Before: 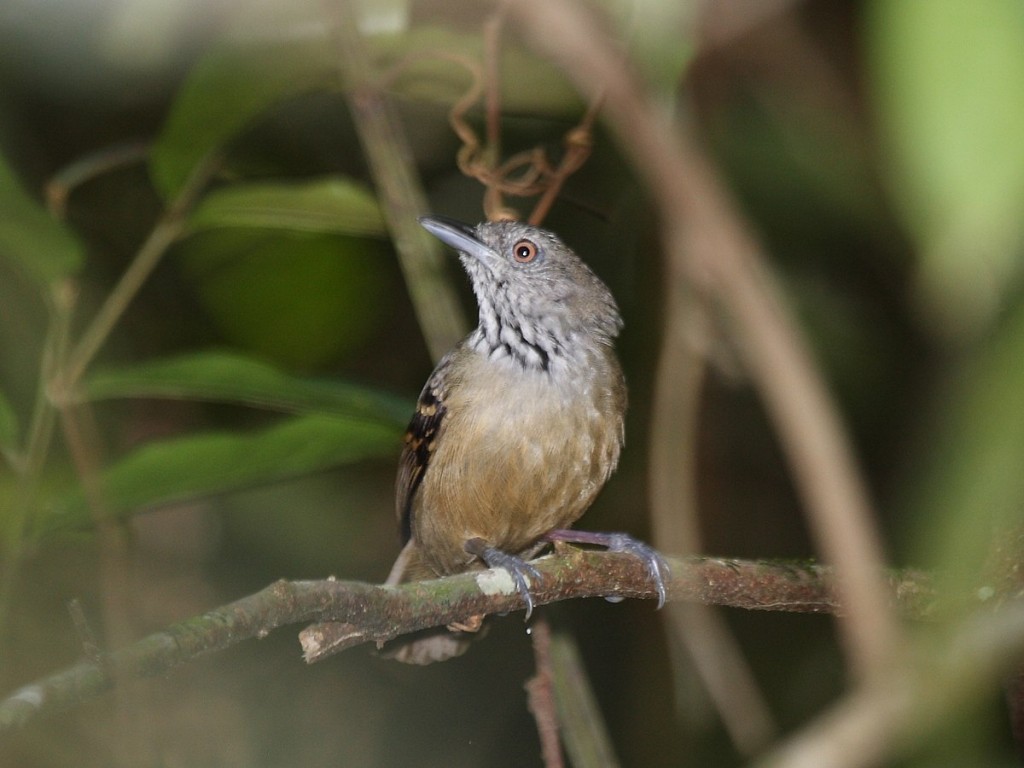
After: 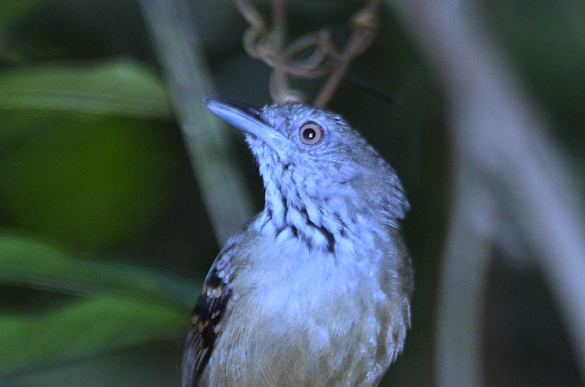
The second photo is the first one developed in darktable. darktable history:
white balance: red 0.766, blue 1.537
crop: left 20.932%, top 15.471%, right 21.848%, bottom 34.081%
